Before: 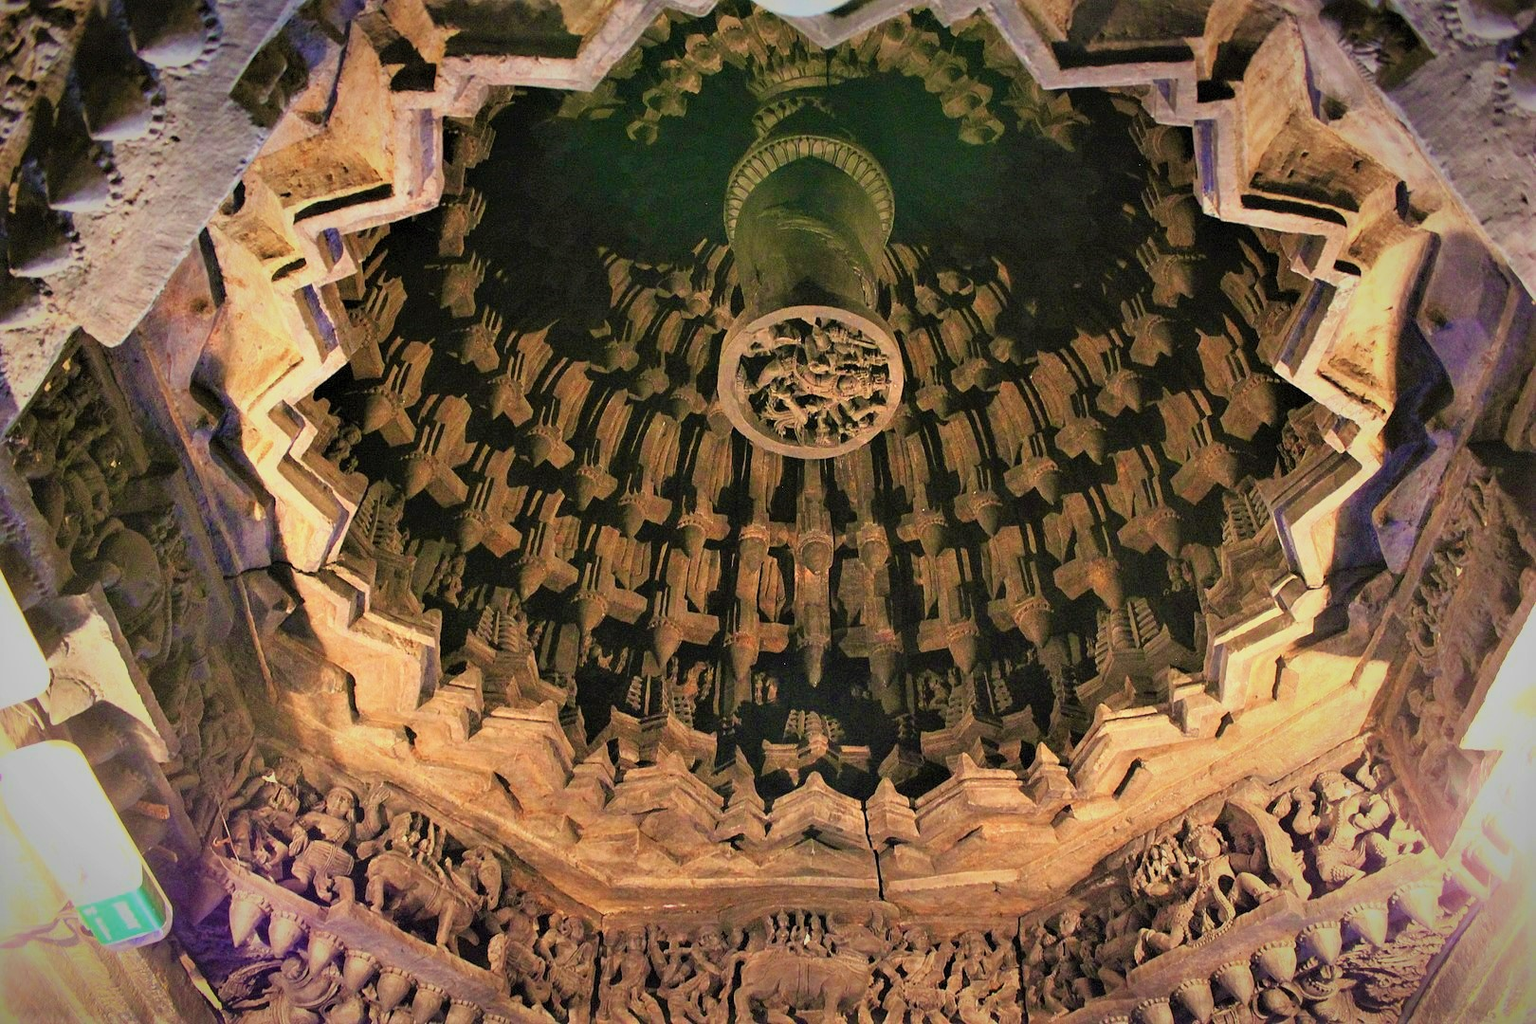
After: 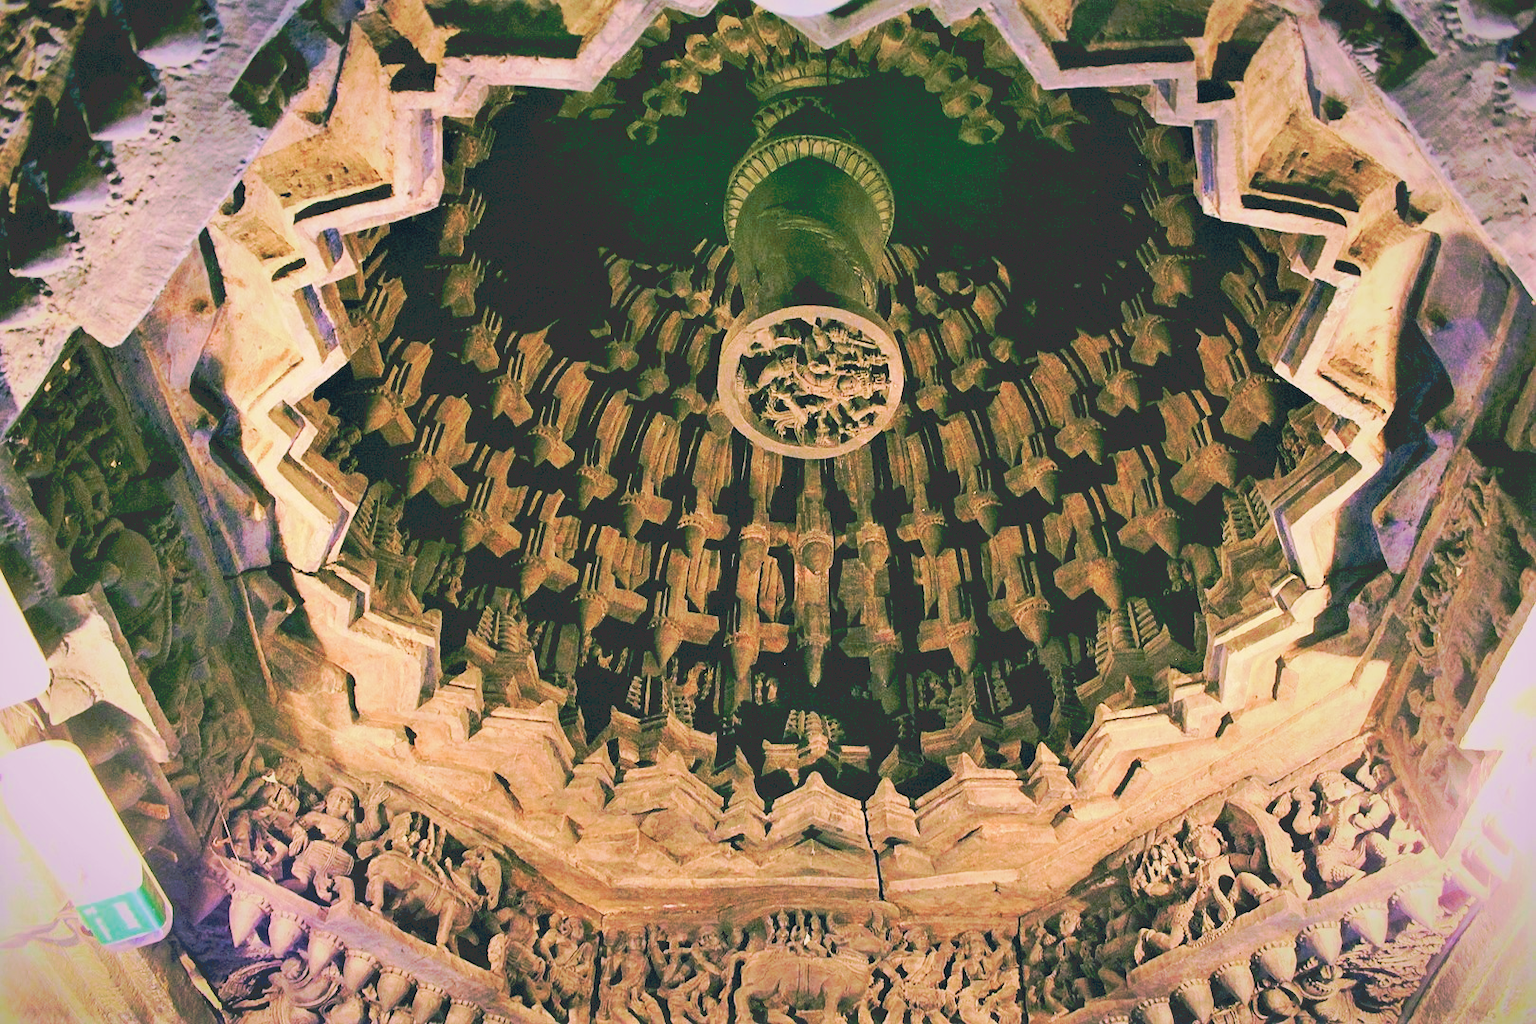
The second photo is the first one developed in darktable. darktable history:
tone curve: curves: ch0 [(0, 0) (0.003, 0.055) (0.011, 0.111) (0.025, 0.126) (0.044, 0.169) (0.069, 0.215) (0.1, 0.199) (0.136, 0.207) (0.177, 0.259) (0.224, 0.327) (0.277, 0.361) (0.335, 0.431) (0.399, 0.501) (0.468, 0.589) (0.543, 0.683) (0.623, 0.73) (0.709, 0.796) (0.801, 0.863) (0.898, 0.921) (1, 1)], preserve colors none
color look up table: target L [96.75, 94.82, 95.06, 85.75, 85.07, 89.06, 76.62, 62.62, 55.59, 63.74, 59.47, 31.8, 35.44, 26.27, 4, 200, 85, 77.48, 57.78, 68.11, 47.72, 47.73, 53.39, 45.71, 13.42, 95.22, 82.01, 73.29, 68.6, 66.88, 62.21, 58.55, 63.57, 59.87, 40.14, 44.02, 34, 40.55, 38.81, 36.05, 19.17, 17.1, 94.34, 86.06, 62.33, 55.88, 49.06, 52.49, 40.6], target a [-17.36, -14.01, -4.19, -101.22, -96.36, -37.69, -62.17, -50.37, -58.81, -33.83, -35.23, -14.56, -35.77, -16.89, -5.498, 0, 13.6, 34.45, 32.86, 12.96, 69.49, 72.85, 30.43, 26.96, 11.51, 5.494, 32.08, 16.15, 20.71, -7.48, 67.75, 80.59, 37.72, 42.19, 18.96, -1.983, 40.65, 1.717, 55.27, 53.1, 6.552, 11.24, -4.157, -67.92, -29.8, -25.17, -1.742, -15.24, -15.79], target b [107.45, 76.03, 20.68, 92.21, 52.26, 30.55, -22.44, 7.373, 59.61, 21.02, 56.7, 34.49, 25.75, 12.4, 0.914, 0, 38.1, 3.526, 65.62, 36.48, 58.38, 35.09, 24.31, 49.11, 15.87, -5.827, -26.53, -9.442, -41.07, -51.44, -29.33, -63.35, -18.48, -54.98, -92.67, -1.594, -103.9, -24, -6.245, -58.13, -14.89, -42.34, -5.371, -20.79, -57.54, -41.07, -60.83, -23.2, -14.02], num patches 49
